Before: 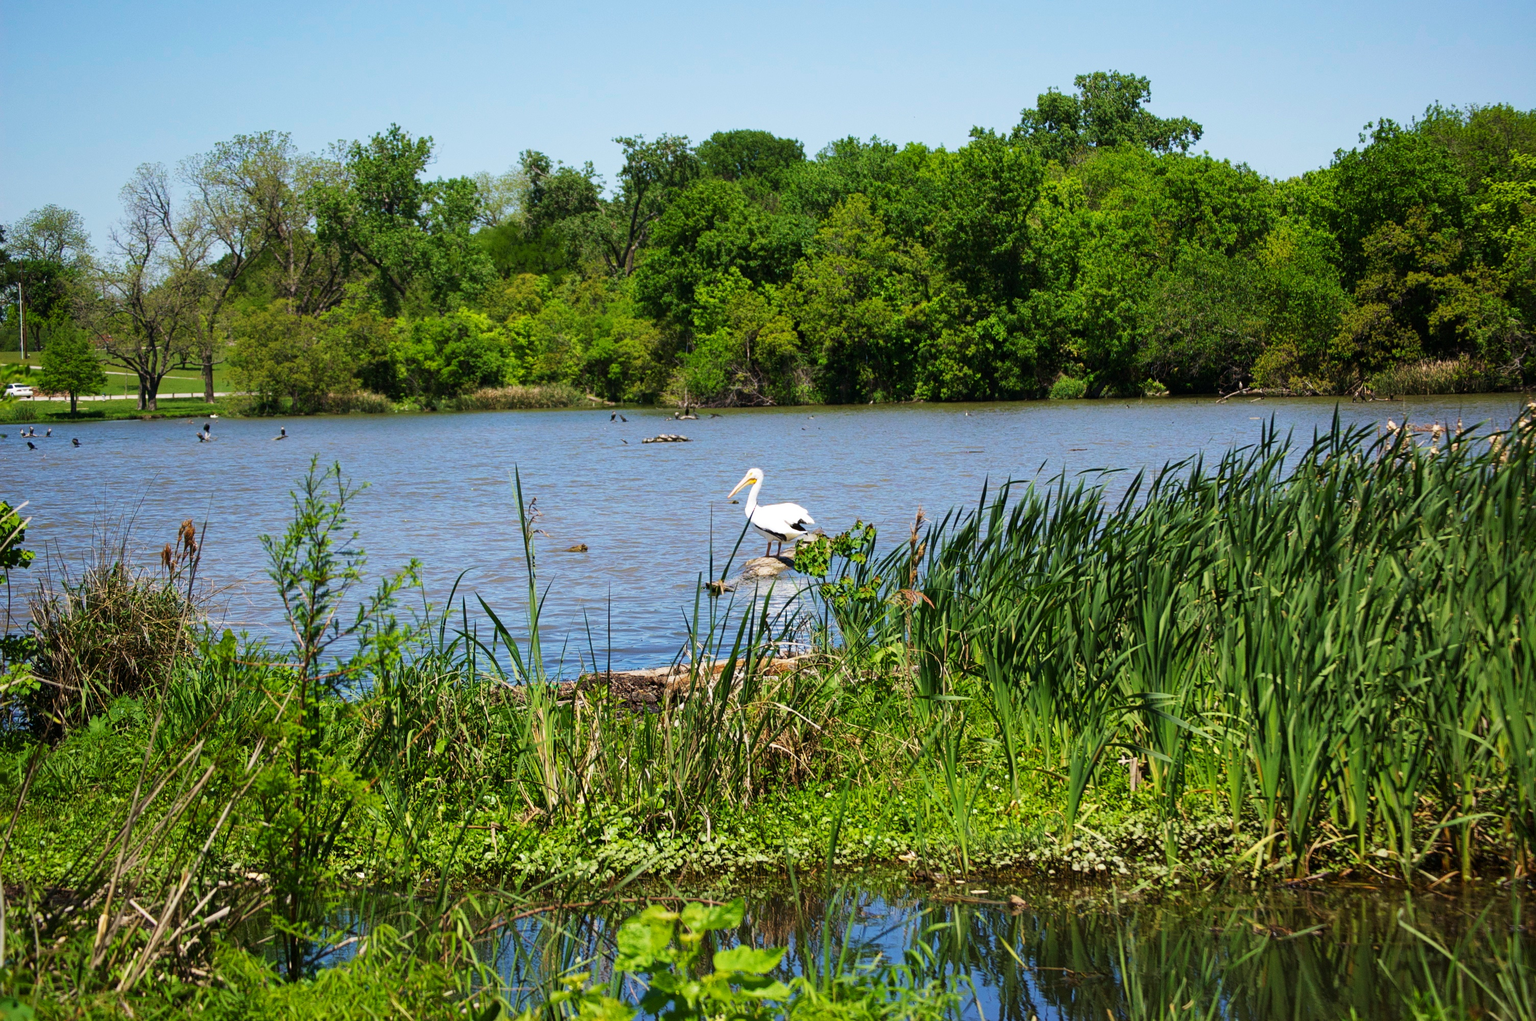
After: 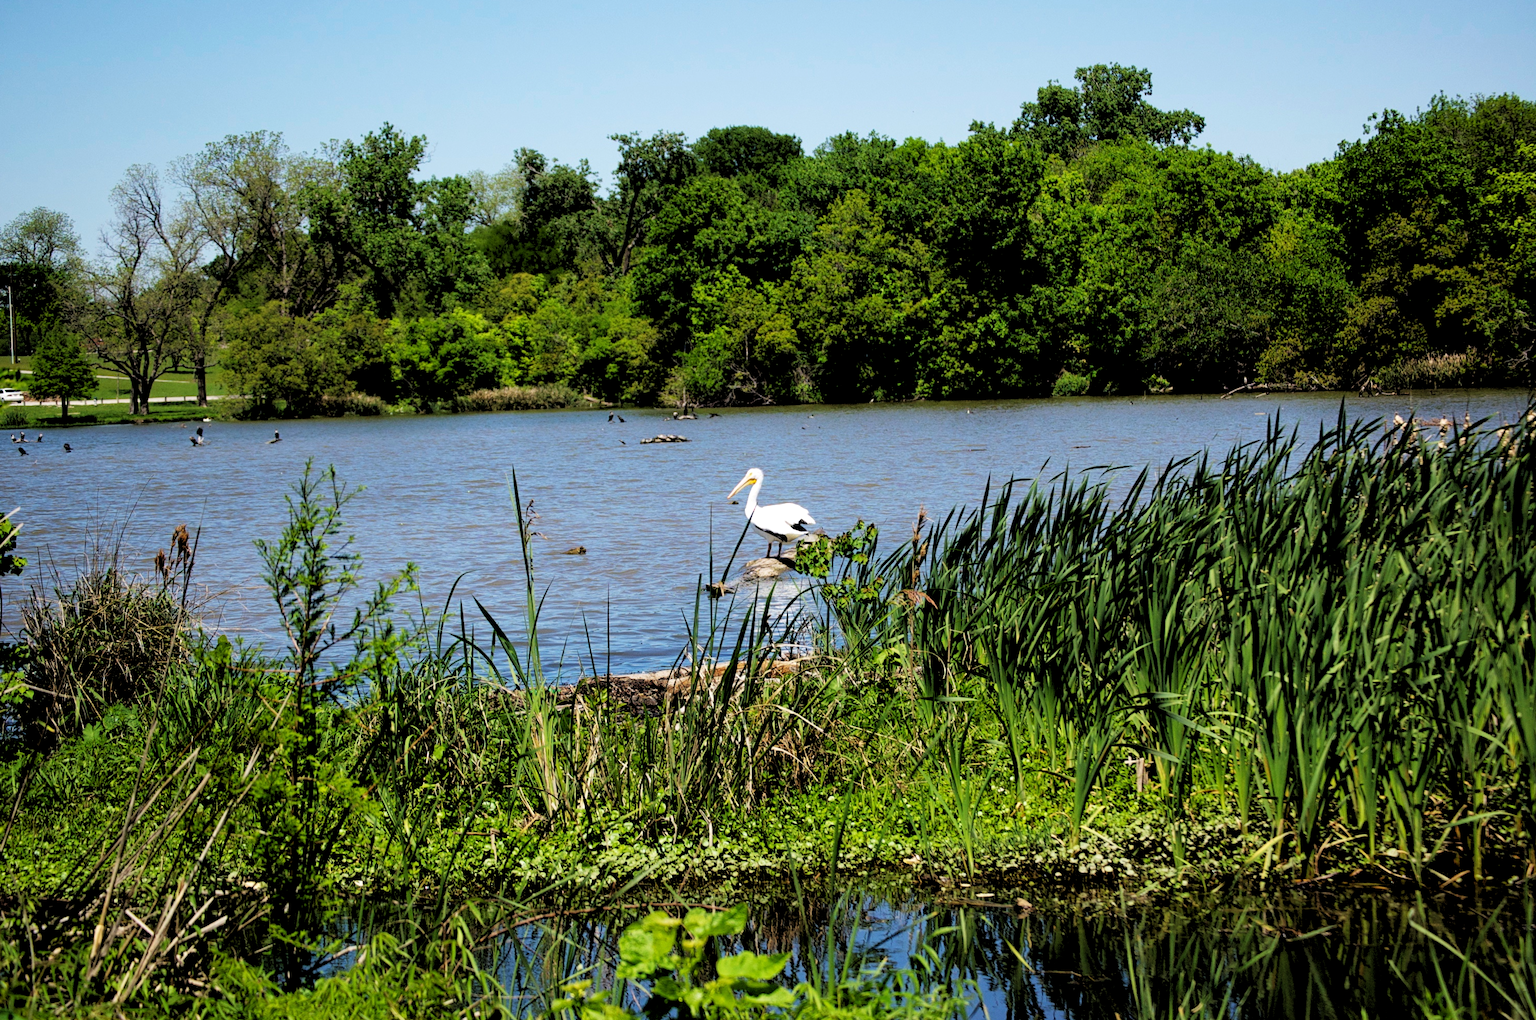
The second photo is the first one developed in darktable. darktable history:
exposure: exposure -0.064 EV, compensate highlight preservation false
rotate and perspective: rotation -0.45°, automatic cropping original format, crop left 0.008, crop right 0.992, crop top 0.012, crop bottom 0.988
rgb levels: levels [[0.034, 0.472, 0.904], [0, 0.5, 1], [0, 0.5, 1]]
